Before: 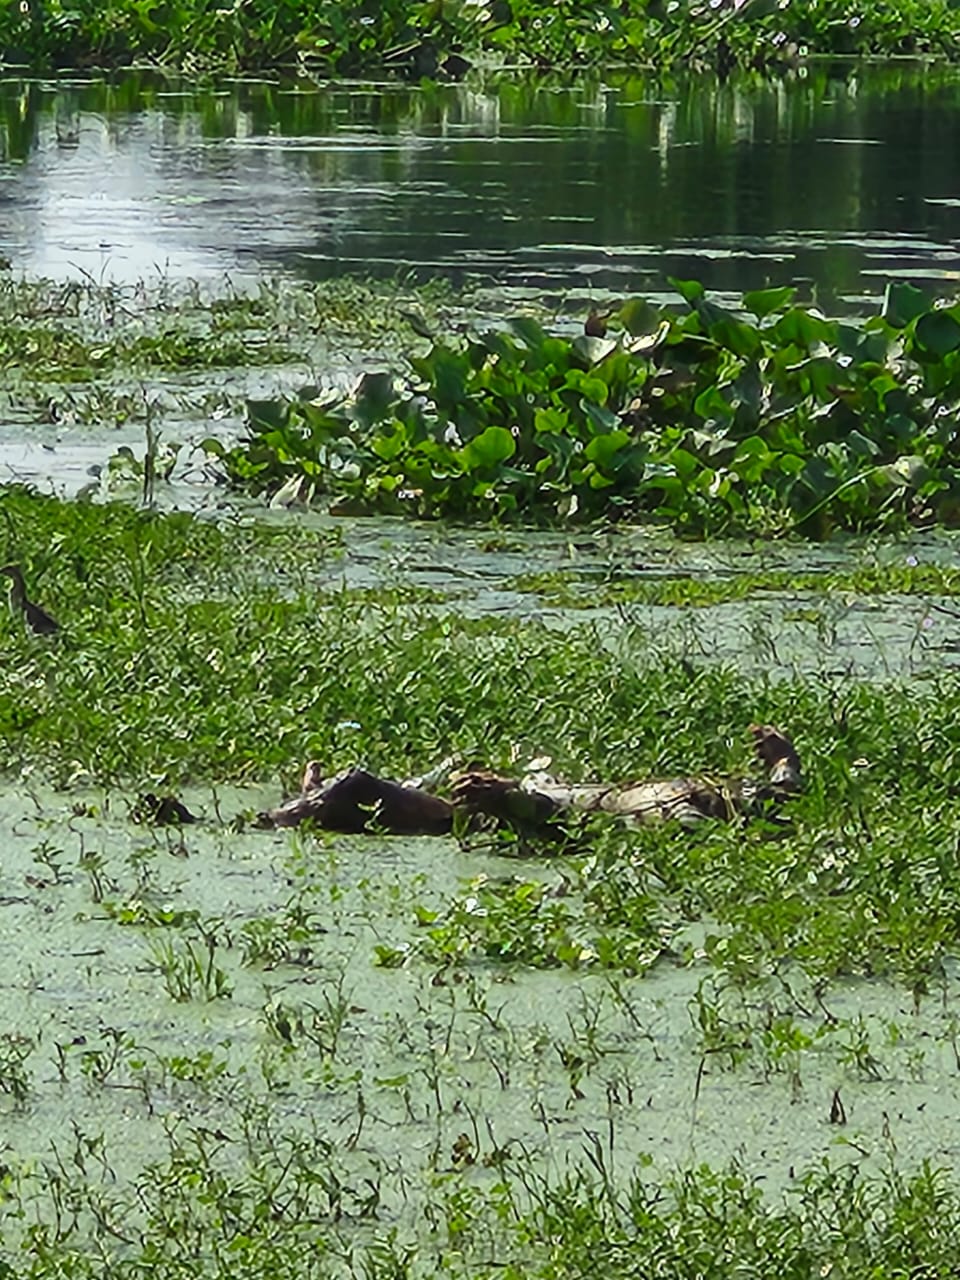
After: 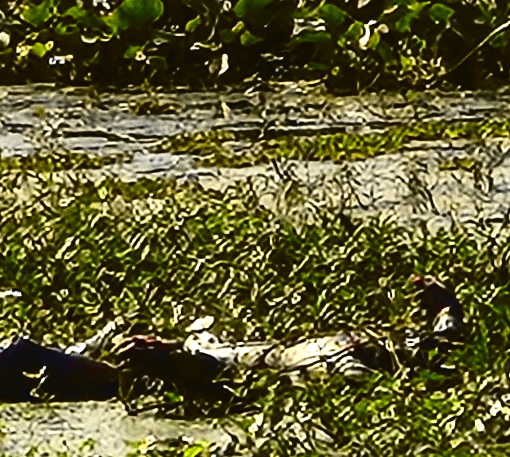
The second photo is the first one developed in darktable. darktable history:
grain: coarseness 0.47 ISO
tone equalizer: -8 EV -0.75 EV, -7 EV -0.7 EV, -6 EV -0.6 EV, -5 EV -0.4 EV, -3 EV 0.4 EV, -2 EV 0.6 EV, -1 EV 0.7 EV, +0 EV 0.75 EV, edges refinement/feathering 500, mask exposure compensation -1.57 EV, preserve details no
crop: left 36.607%, top 34.735%, right 13.146%, bottom 30.611%
tone curve: curves: ch0 [(0, 0.036) (0.119, 0.115) (0.466, 0.498) (0.715, 0.767) (0.817, 0.865) (1, 0.998)]; ch1 [(0, 0) (0.377, 0.424) (0.442, 0.491) (0.487, 0.498) (0.514, 0.512) (0.536, 0.577) (0.66, 0.724) (1, 1)]; ch2 [(0, 0) (0.38, 0.405) (0.463, 0.443) (0.492, 0.486) (0.526, 0.541) (0.578, 0.598) (1, 1)], color space Lab, independent channels, preserve colors none
contrast brightness saturation: contrast 0.1, brightness -0.26, saturation 0.14
rotate and perspective: rotation -2.56°, automatic cropping off
color balance: mode lift, gamma, gain (sRGB)
graduated density: density 0.38 EV, hardness 21%, rotation -6.11°, saturation 32%
